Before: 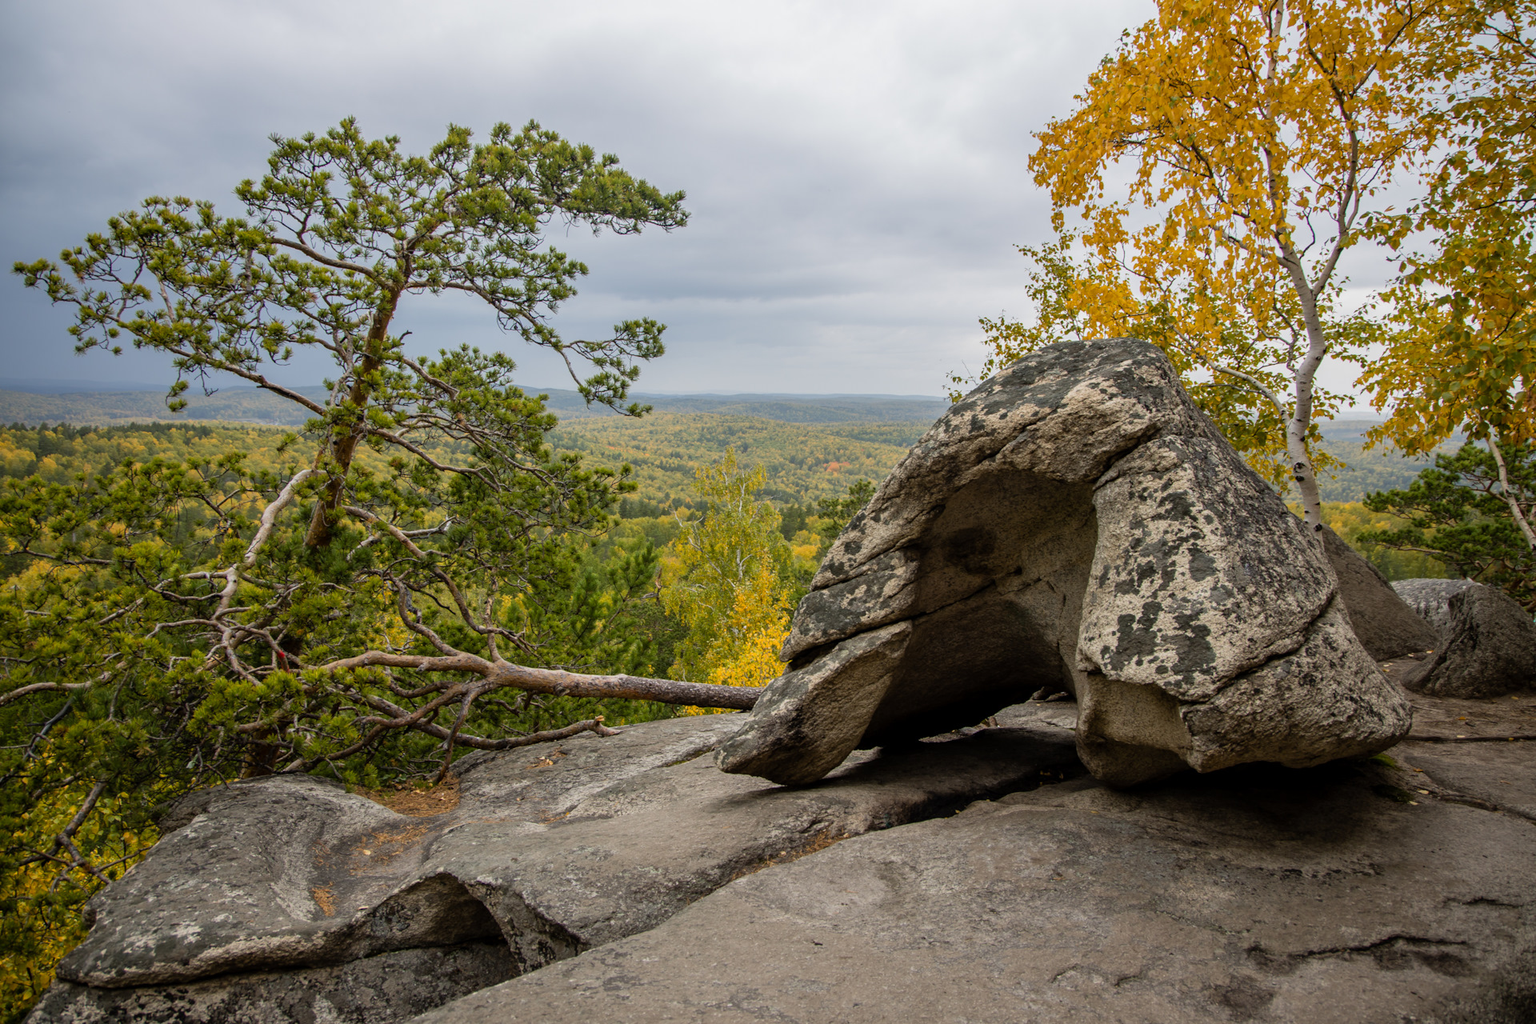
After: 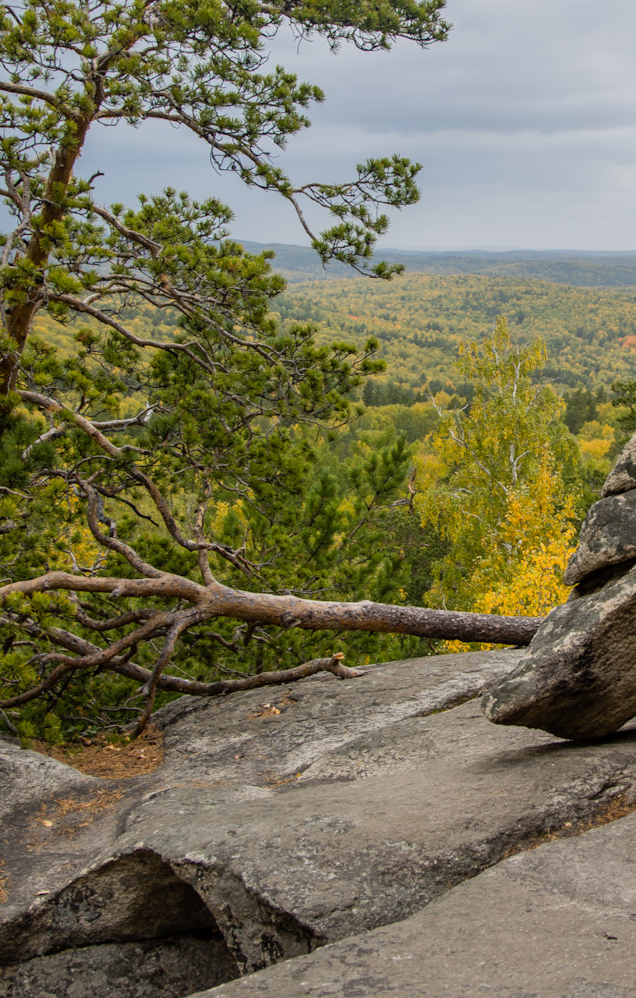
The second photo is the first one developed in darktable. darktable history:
crop and rotate: left 21.431%, top 18.975%, right 45.437%, bottom 3.004%
